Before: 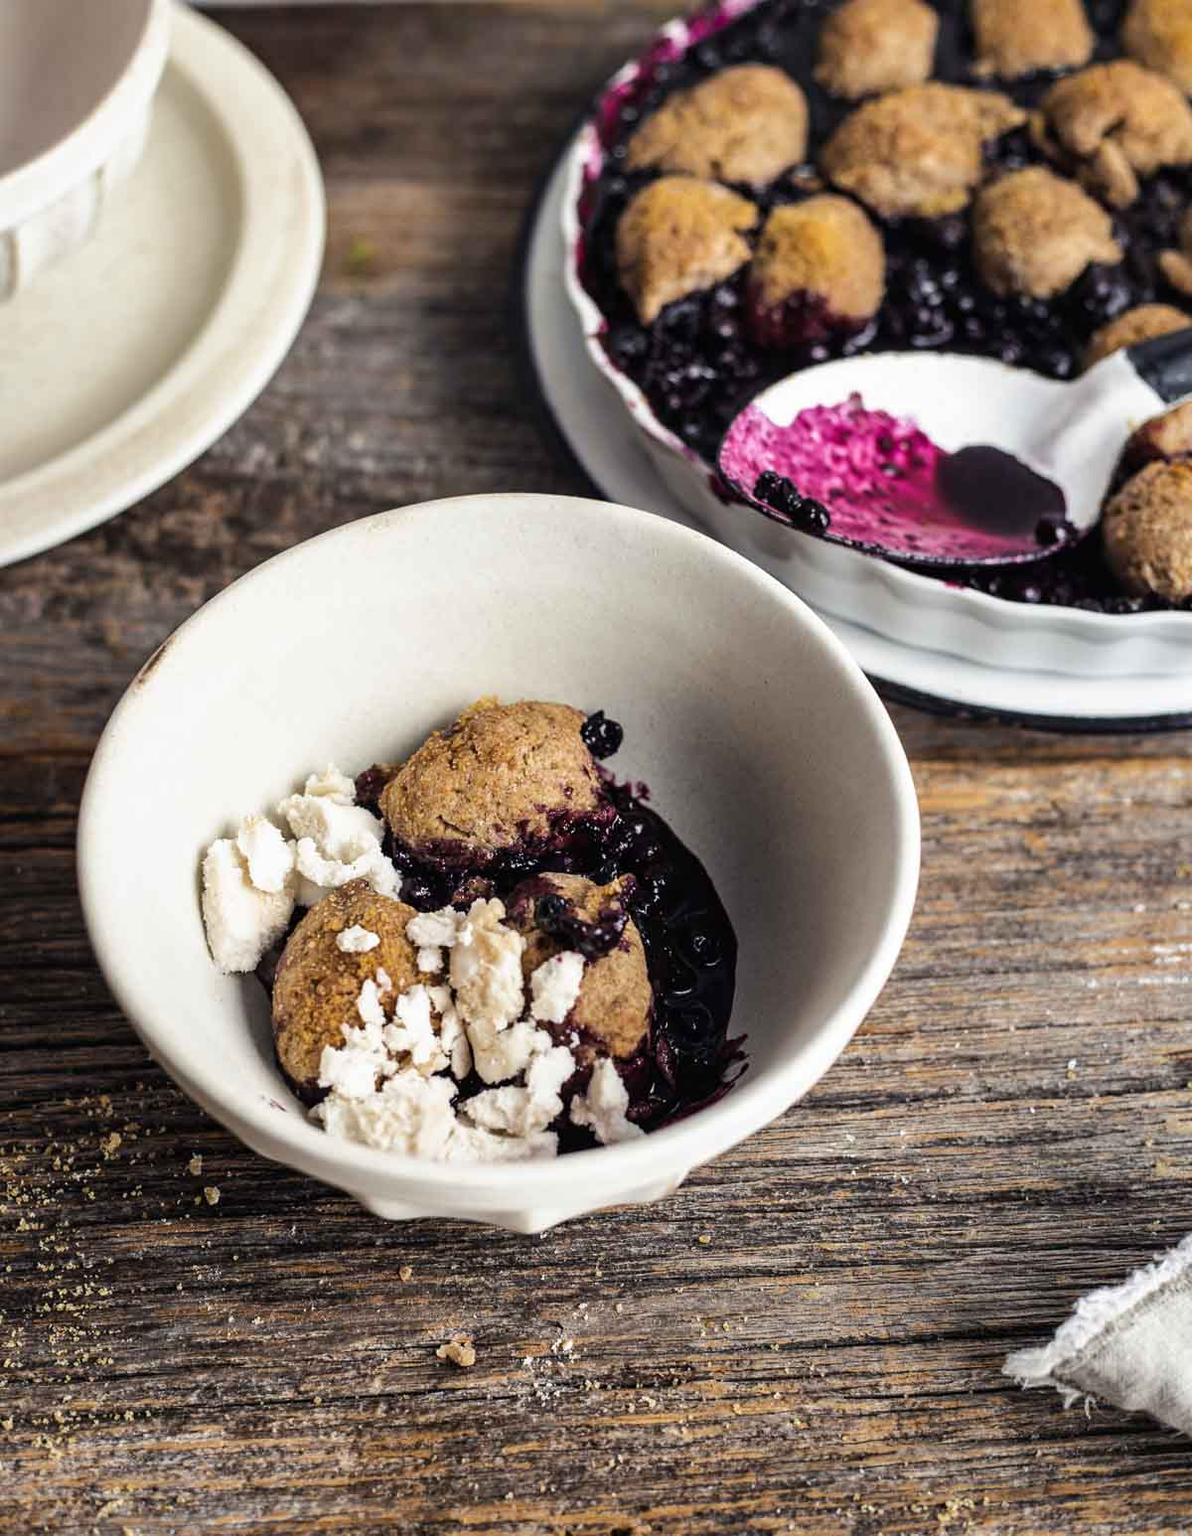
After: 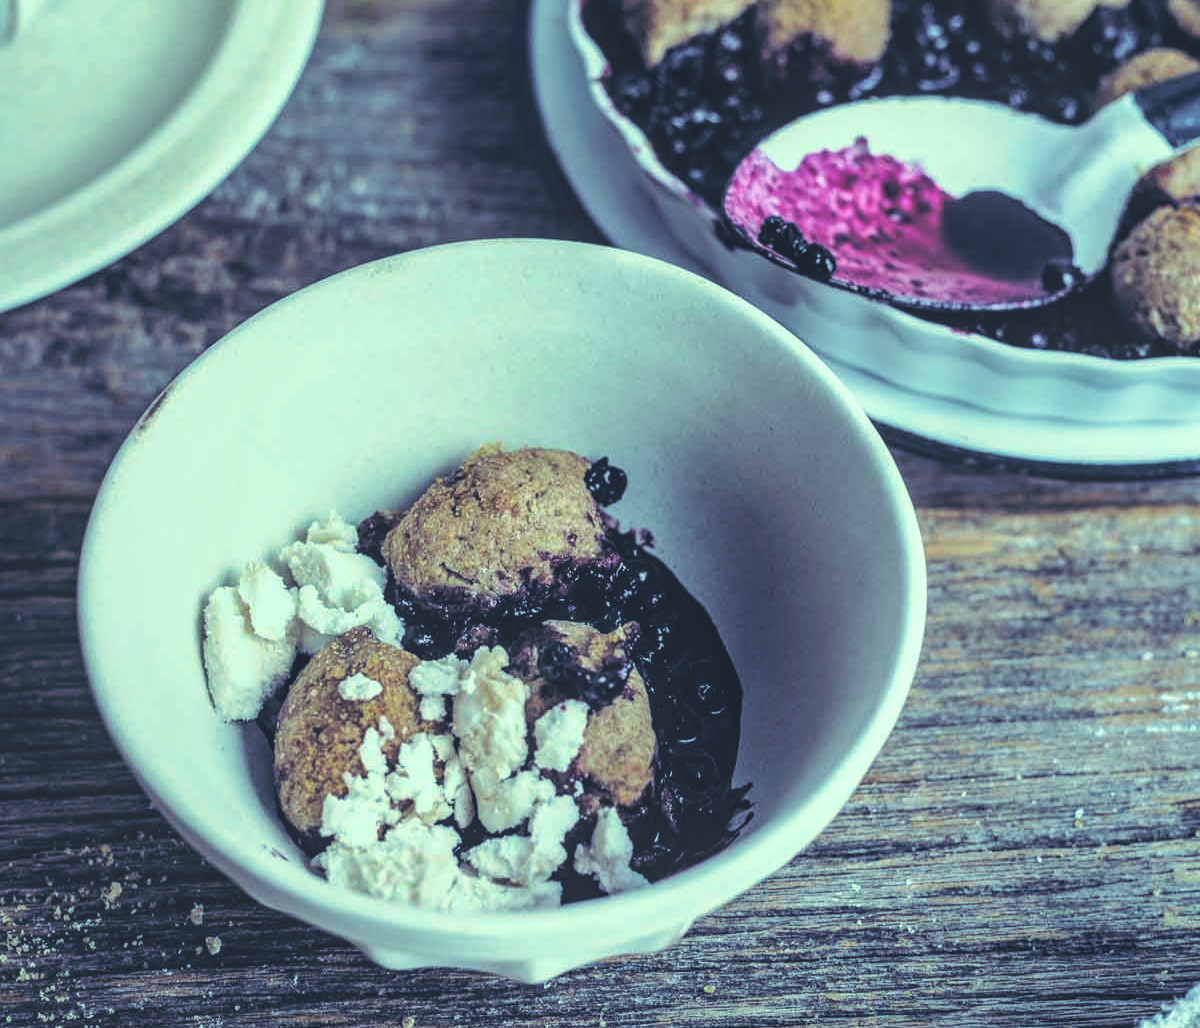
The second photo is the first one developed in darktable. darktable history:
crop: top 16.727%, bottom 16.727%
color balance: lift [1.005, 0.99, 1.007, 1.01], gamma [1, 1.034, 1.032, 0.966], gain [0.873, 1.055, 1.067, 0.933]
rgb levels: levels [[0.027, 0.429, 0.996], [0, 0.5, 1], [0, 0.5, 1]]
local contrast: on, module defaults
rgb curve: curves: ch0 [(0, 0.186) (0.314, 0.284) (0.576, 0.466) (0.805, 0.691) (0.936, 0.886)]; ch1 [(0, 0.186) (0.314, 0.284) (0.581, 0.534) (0.771, 0.746) (0.936, 0.958)]; ch2 [(0, 0.216) (0.275, 0.39) (1, 1)], mode RGB, independent channels, compensate middle gray true, preserve colors none
